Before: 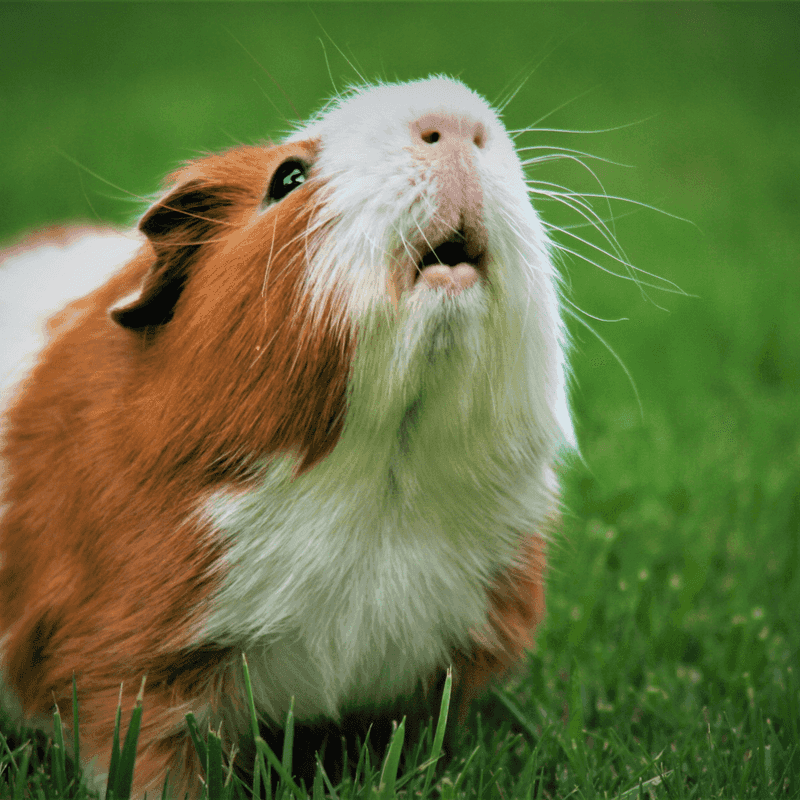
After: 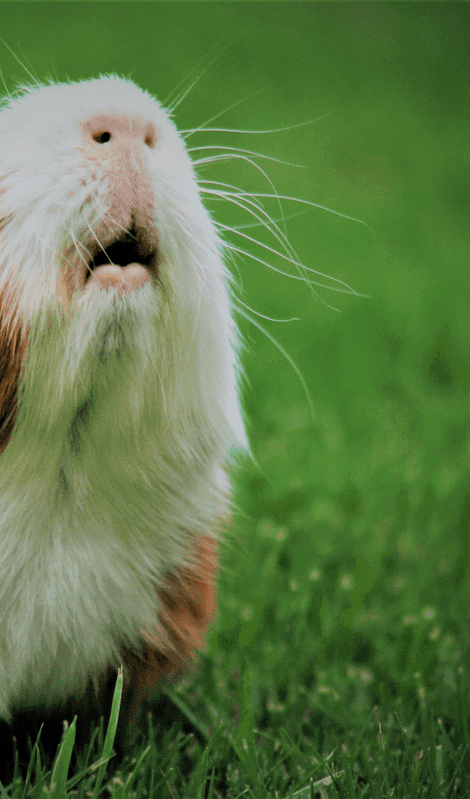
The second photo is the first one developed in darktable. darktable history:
crop: left 41.149%
filmic rgb: black relative exposure -7.65 EV, white relative exposure 4.56 EV, hardness 3.61, color science v4 (2020), iterations of high-quality reconstruction 0
